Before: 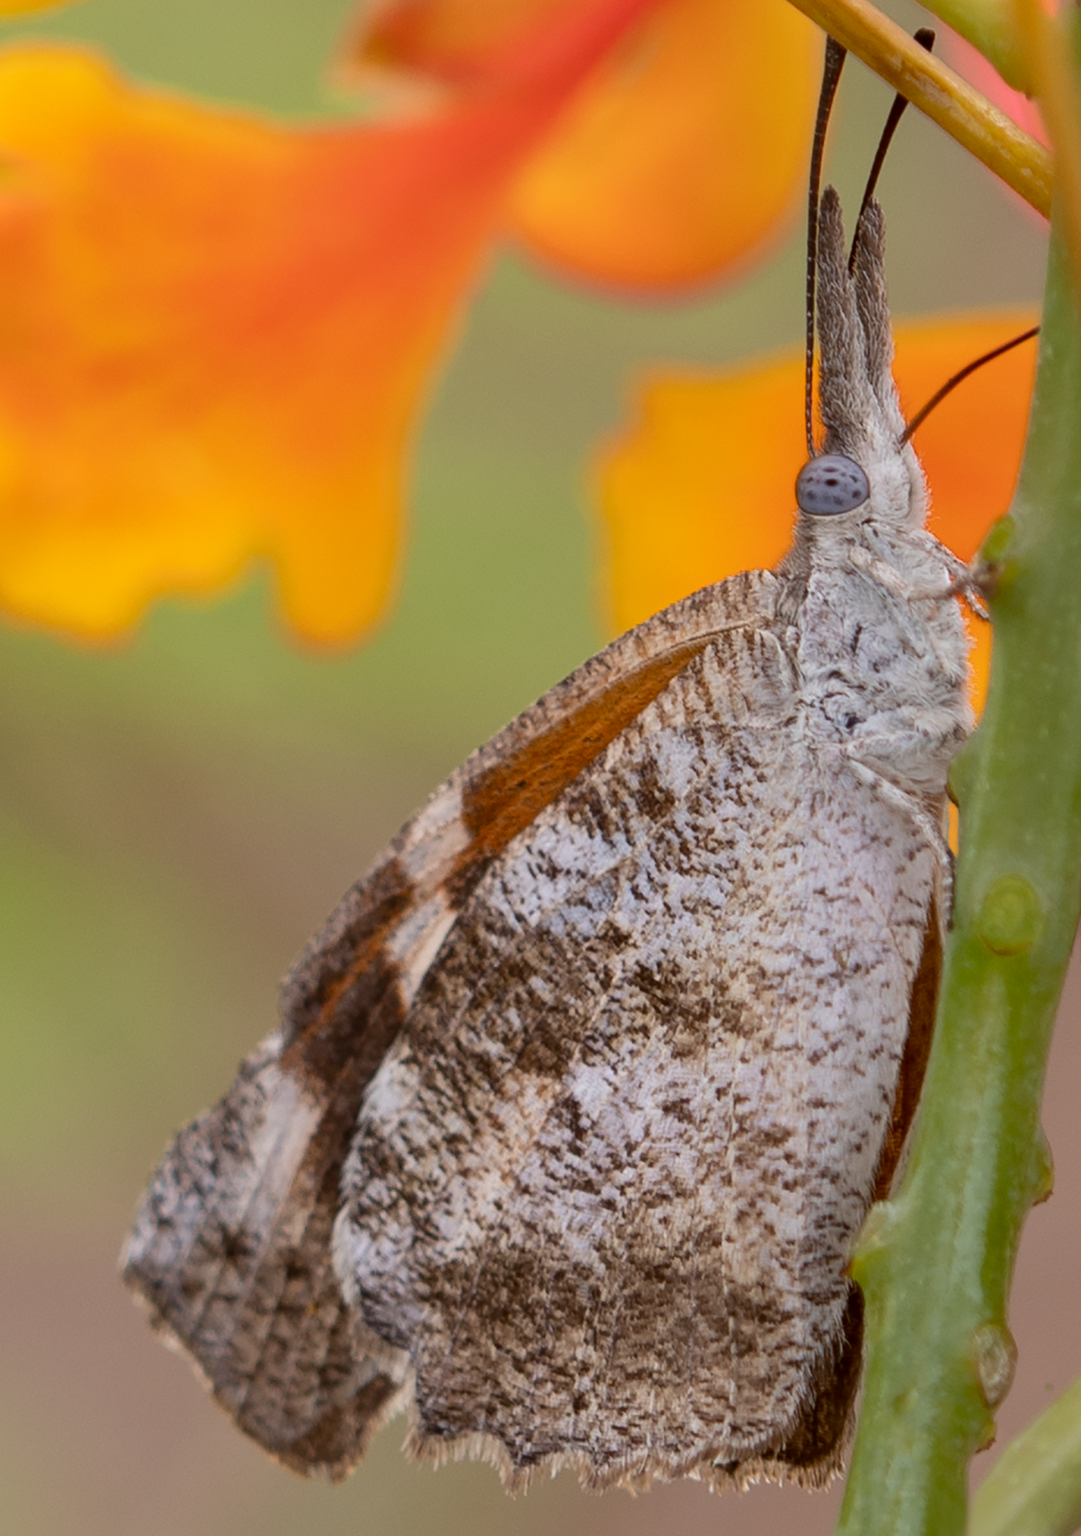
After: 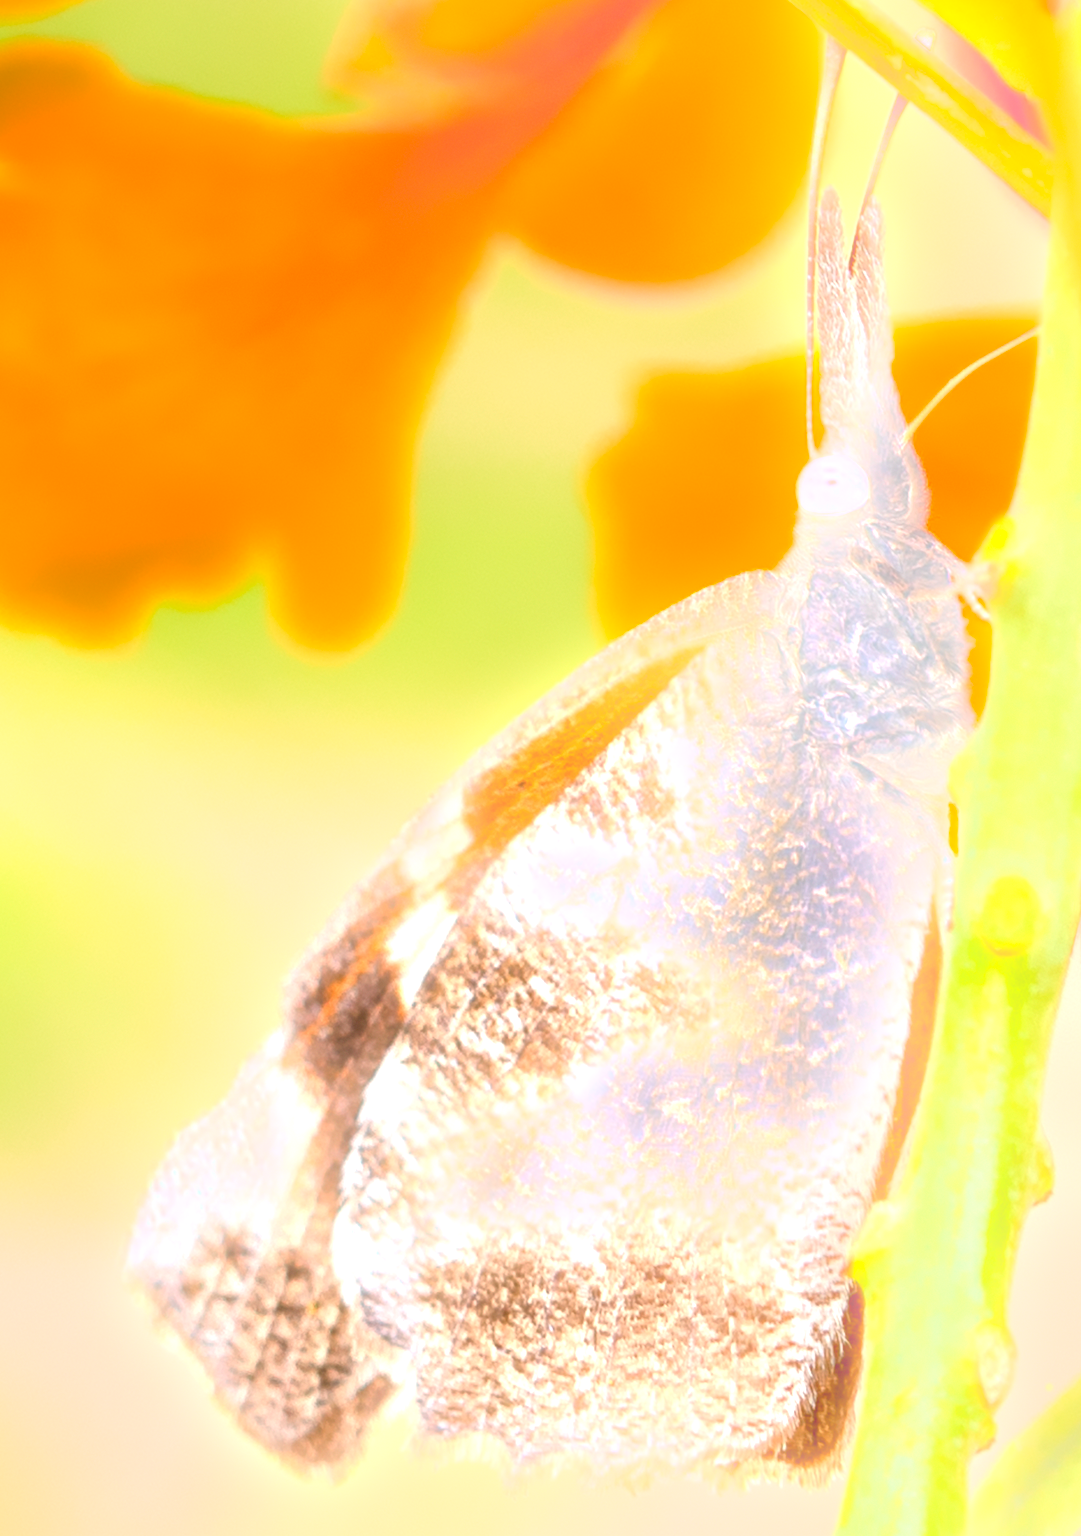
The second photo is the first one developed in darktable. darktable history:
bloom: size 9%, threshold 100%, strength 7%
exposure: black level correction 0.001, exposure 2.607 EV, compensate exposure bias true, compensate highlight preservation false
